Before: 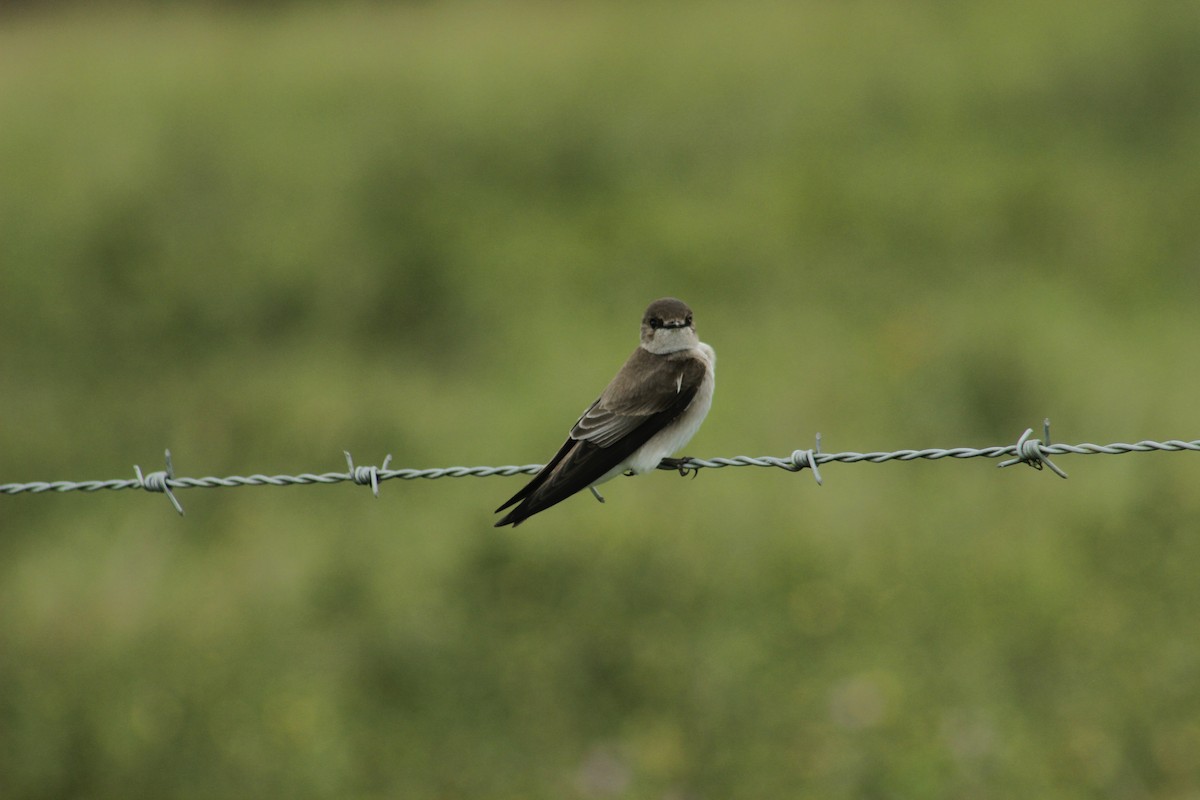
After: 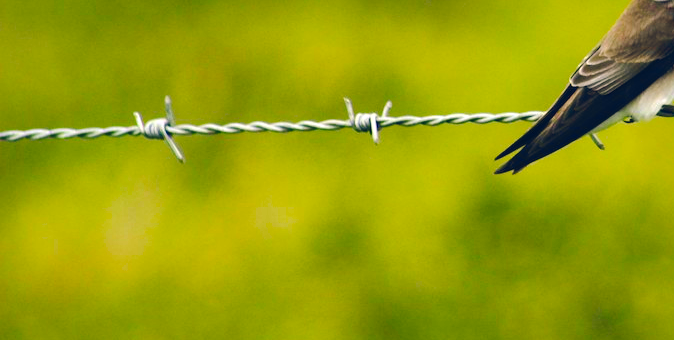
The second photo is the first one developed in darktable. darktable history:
shadows and highlights: on, module defaults
color correction: highlights a* 7.48, highlights b* 4.34
crop: top 44.146%, right 43.753%, bottom 13.274%
contrast brightness saturation: contrast 0.036, saturation 0.07
tone curve: curves: ch0 [(0, 0) (0.003, 0.007) (0.011, 0.009) (0.025, 0.014) (0.044, 0.022) (0.069, 0.029) (0.1, 0.037) (0.136, 0.052) (0.177, 0.083) (0.224, 0.121) (0.277, 0.177) (0.335, 0.258) (0.399, 0.351) (0.468, 0.454) (0.543, 0.557) (0.623, 0.654) (0.709, 0.744) (0.801, 0.825) (0.898, 0.909) (1, 1)], preserve colors none
exposure: black level correction 0, exposure 1.2 EV, compensate exposure bias true, compensate highlight preservation false
color balance rgb: highlights gain › chroma 0.23%, highlights gain › hue 330.63°, global offset › luminance 0.434%, global offset › chroma 0.216%, global offset › hue 255.06°, linear chroma grading › global chroma 9.276%, perceptual saturation grading › global saturation 31.083%, global vibrance 14.861%
